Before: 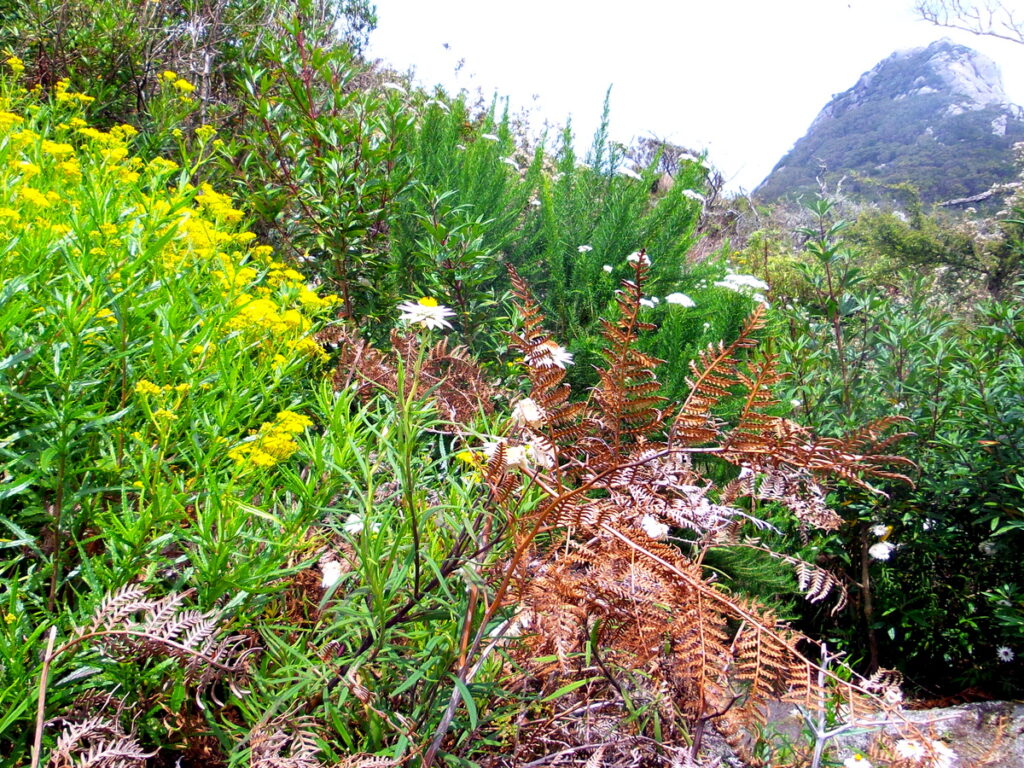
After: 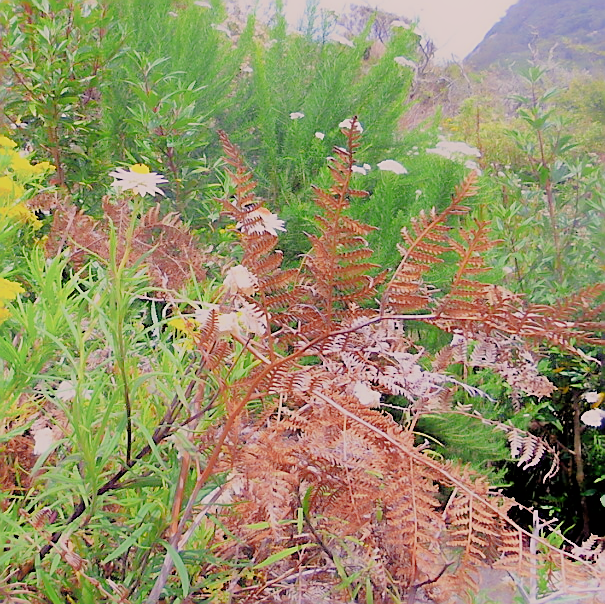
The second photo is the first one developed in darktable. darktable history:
contrast equalizer: y [[0.5, 0.542, 0.583, 0.625, 0.667, 0.708], [0.5 ×6], [0.5 ×6], [0 ×6], [0 ×6]], mix -0.981
crop and rotate: left 28.211%, top 17.432%, right 12.654%, bottom 3.855%
color correction: highlights a* 7.2, highlights b* 3.87
sharpen: radius 1.402, amount 1.238, threshold 0.722
filmic rgb: black relative exposure -4.48 EV, white relative exposure 6.56 EV, hardness 1.92, contrast 0.51
exposure: black level correction 0, exposure 1.386 EV, compensate exposure bias true, compensate highlight preservation false
color zones: curves: ch0 [(0.068, 0.464) (0.25, 0.5) (0.48, 0.508) (0.75, 0.536) (0.886, 0.476) (0.967, 0.456)]; ch1 [(0.066, 0.456) (0.25, 0.5) (0.616, 0.508) (0.746, 0.56) (0.934, 0.444)]
